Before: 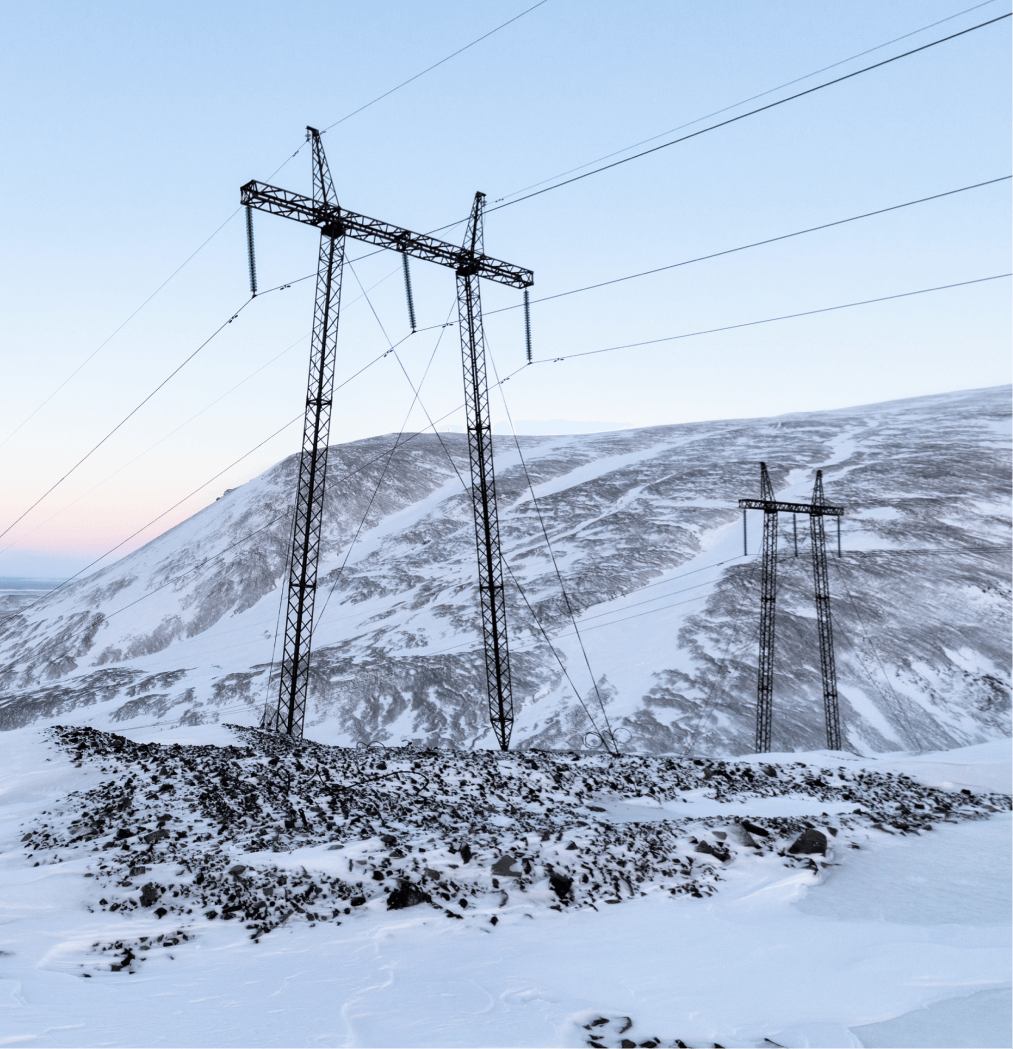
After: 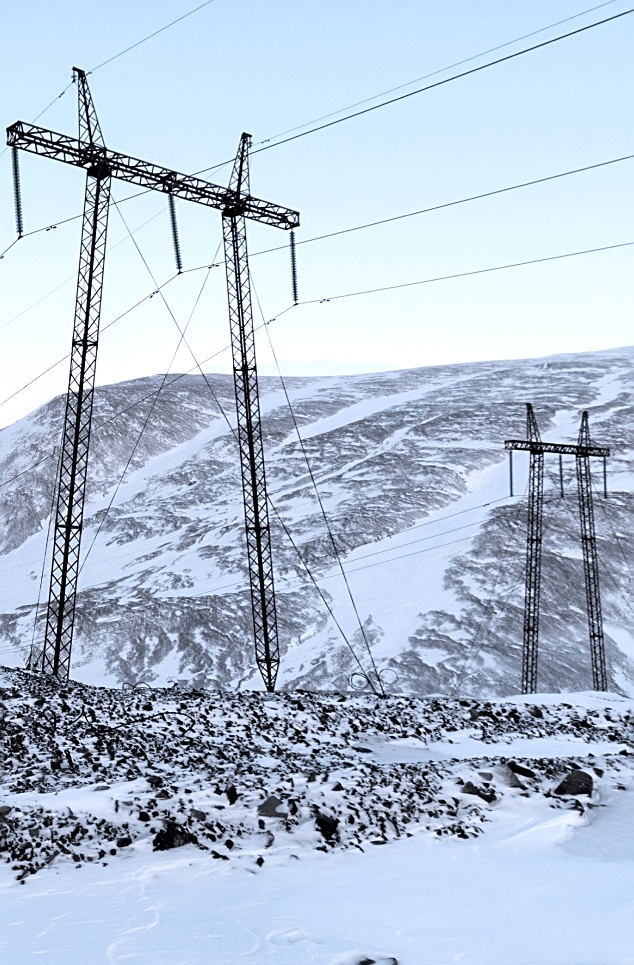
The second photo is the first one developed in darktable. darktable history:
sharpen: on, module defaults
crop and rotate: left 23.127%, top 5.643%, right 14.279%, bottom 2.301%
exposure: exposure 0.169 EV, compensate exposure bias true, compensate highlight preservation false
